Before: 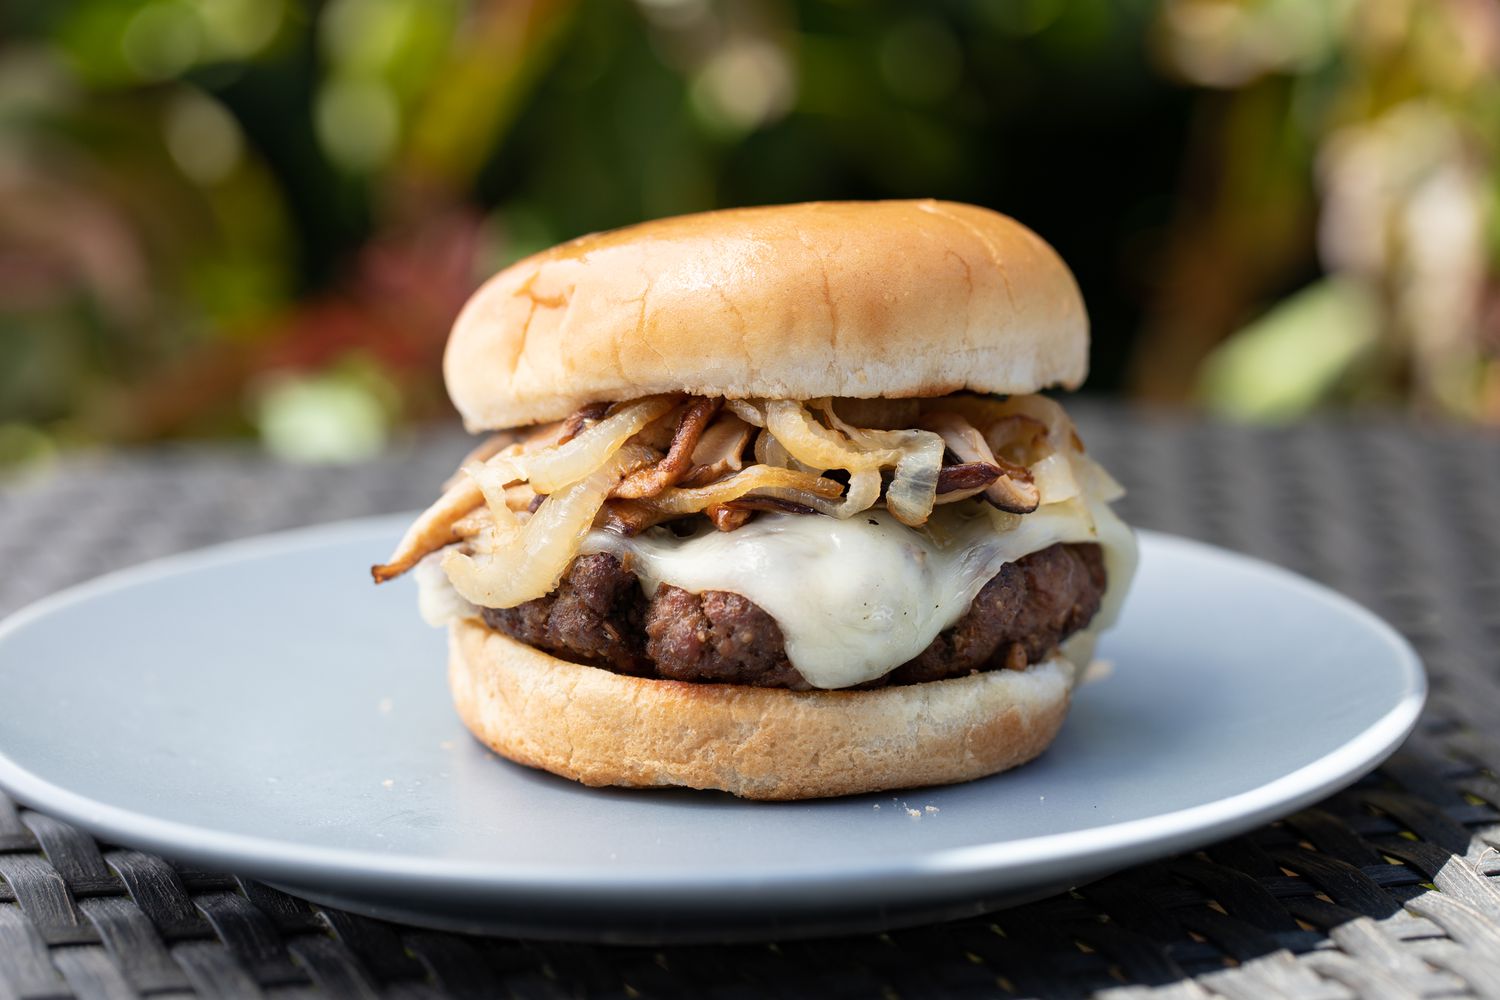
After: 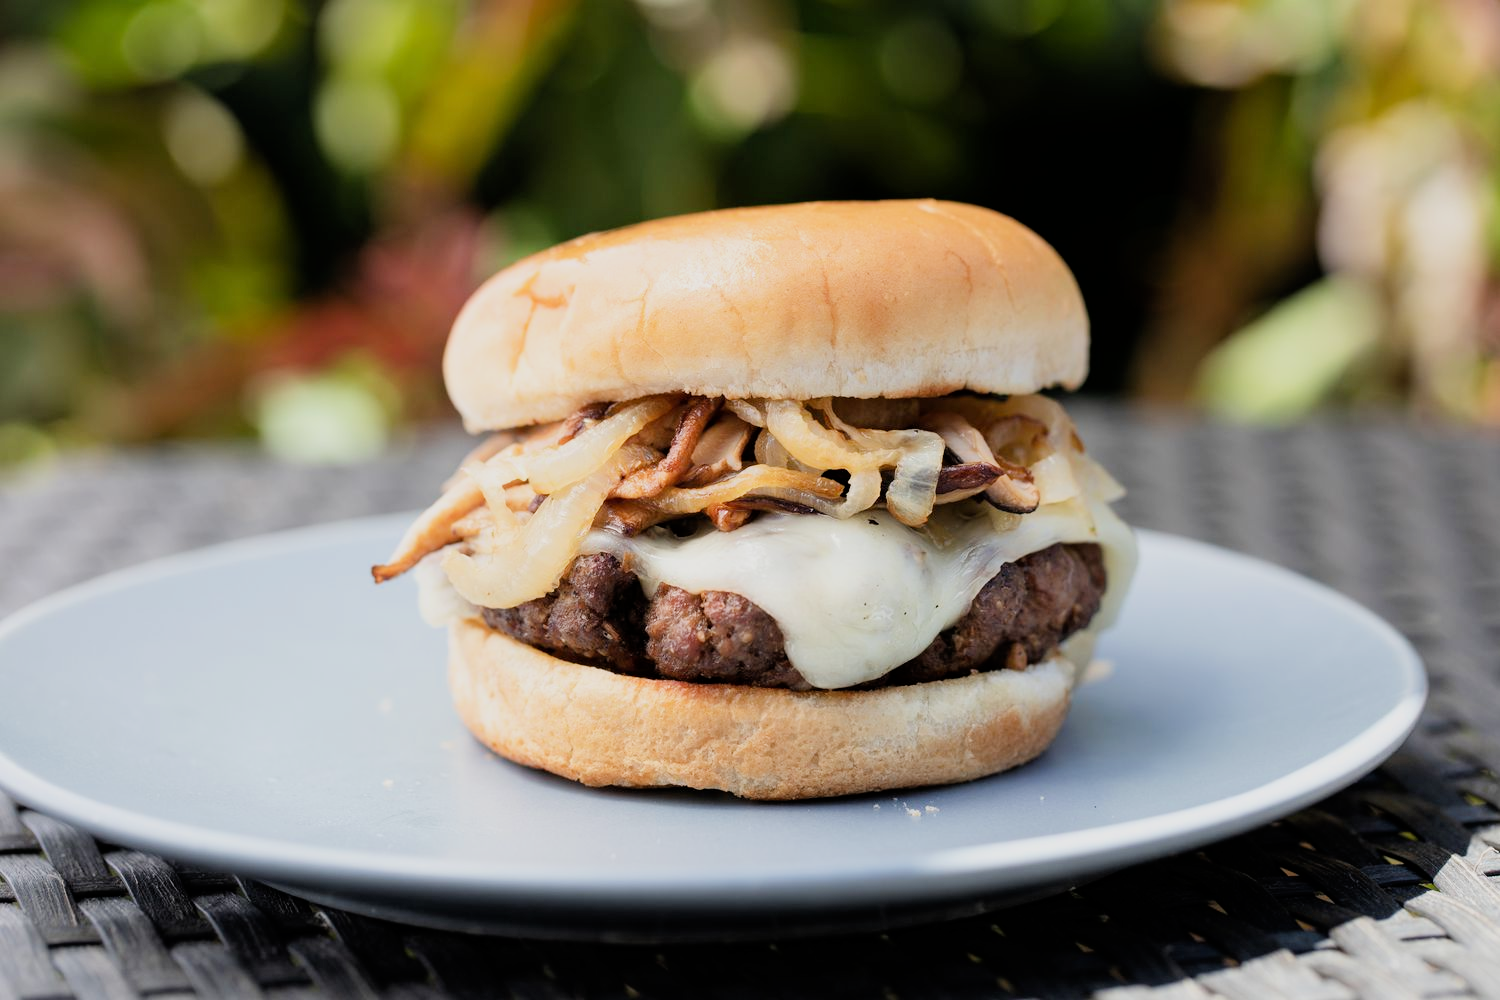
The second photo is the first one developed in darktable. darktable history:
filmic rgb: black relative exposure -7.65 EV, white relative exposure 4.56 EV, hardness 3.61
exposure: exposure 0.58 EV, compensate highlight preservation false
